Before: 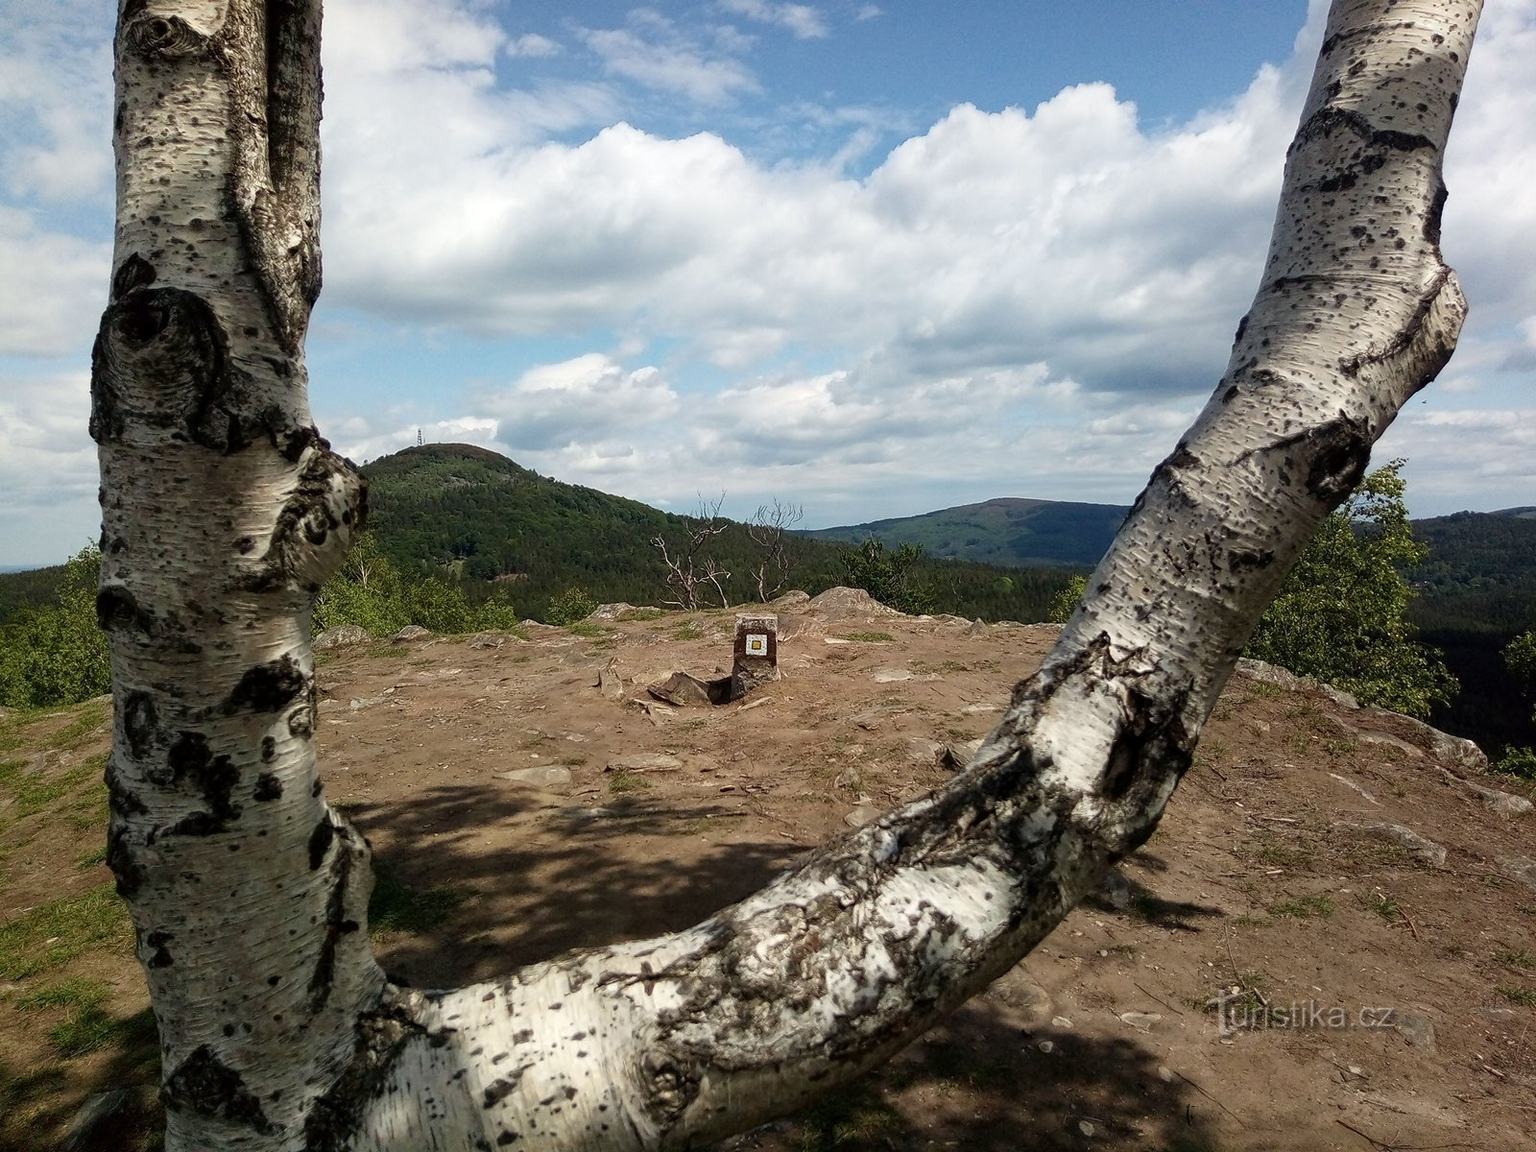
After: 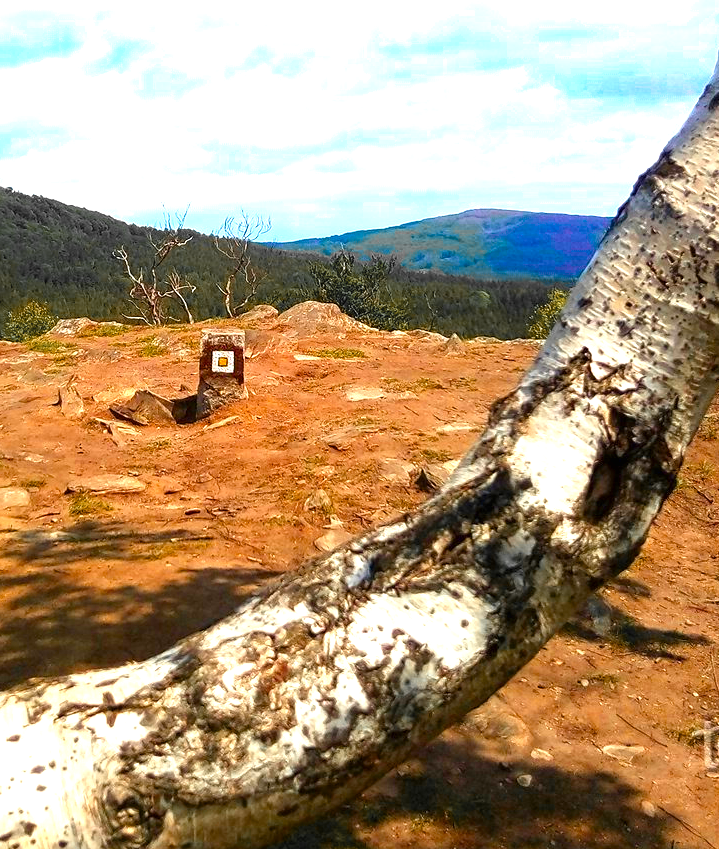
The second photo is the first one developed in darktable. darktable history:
color balance rgb: linear chroma grading › global chroma 0.673%, perceptual saturation grading › global saturation 30.838%, global vibrance 45.707%
crop: left 35.363%, top 25.853%, right 19.698%, bottom 3.383%
color zones: curves: ch0 [(0, 0.363) (0.128, 0.373) (0.25, 0.5) (0.402, 0.407) (0.521, 0.525) (0.63, 0.559) (0.729, 0.662) (0.867, 0.471)]; ch1 [(0, 0.515) (0.136, 0.618) (0.25, 0.5) (0.378, 0) (0.516, 0) (0.622, 0.593) (0.737, 0.819) (0.87, 0.593)]; ch2 [(0, 0.529) (0.128, 0.471) (0.282, 0.451) (0.386, 0.662) (0.516, 0.525) (0.633, 0.554) (0.75, 0.62) (0.875, 0.441)]
exposure: black level correction 0, exposure 1.199 EV, compensate highlight preservation false
